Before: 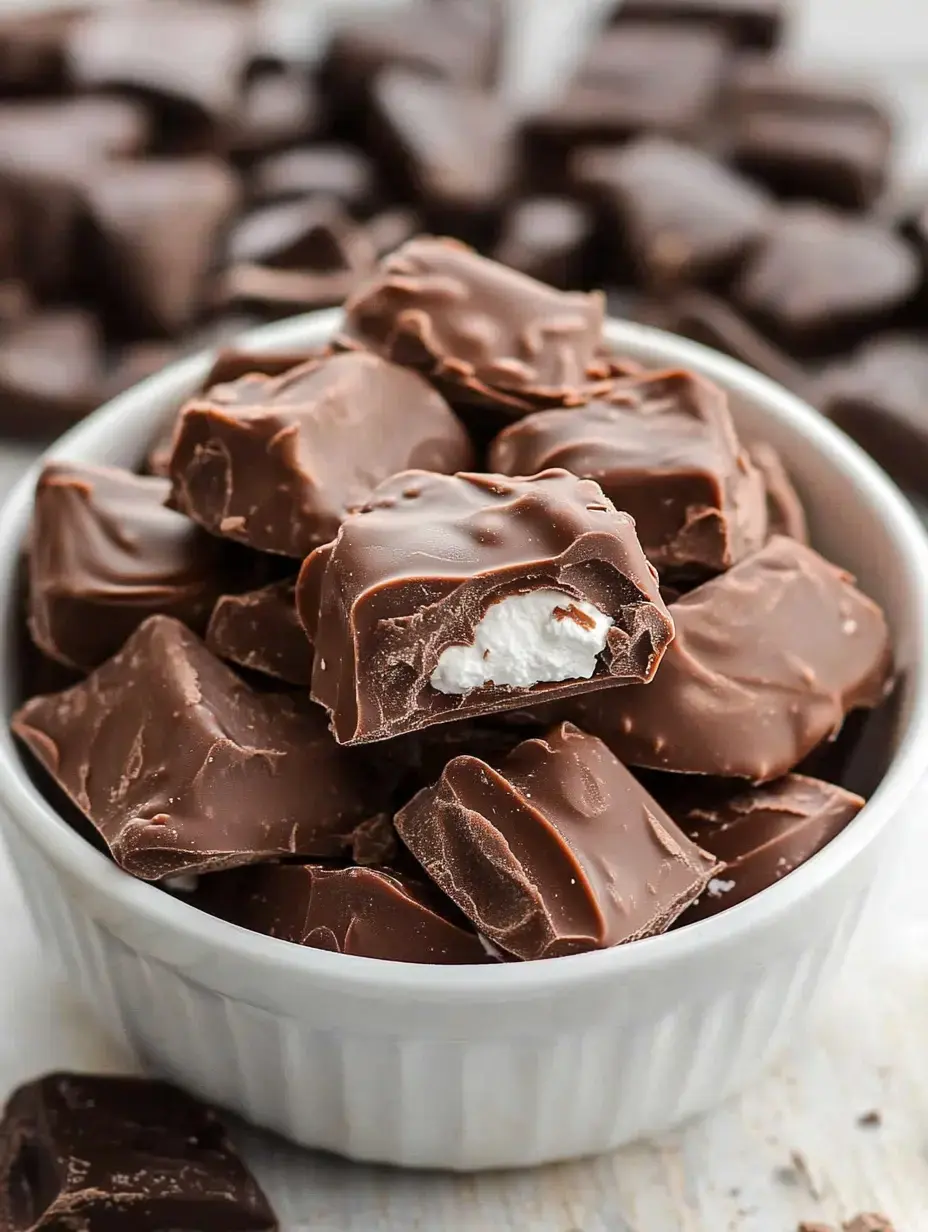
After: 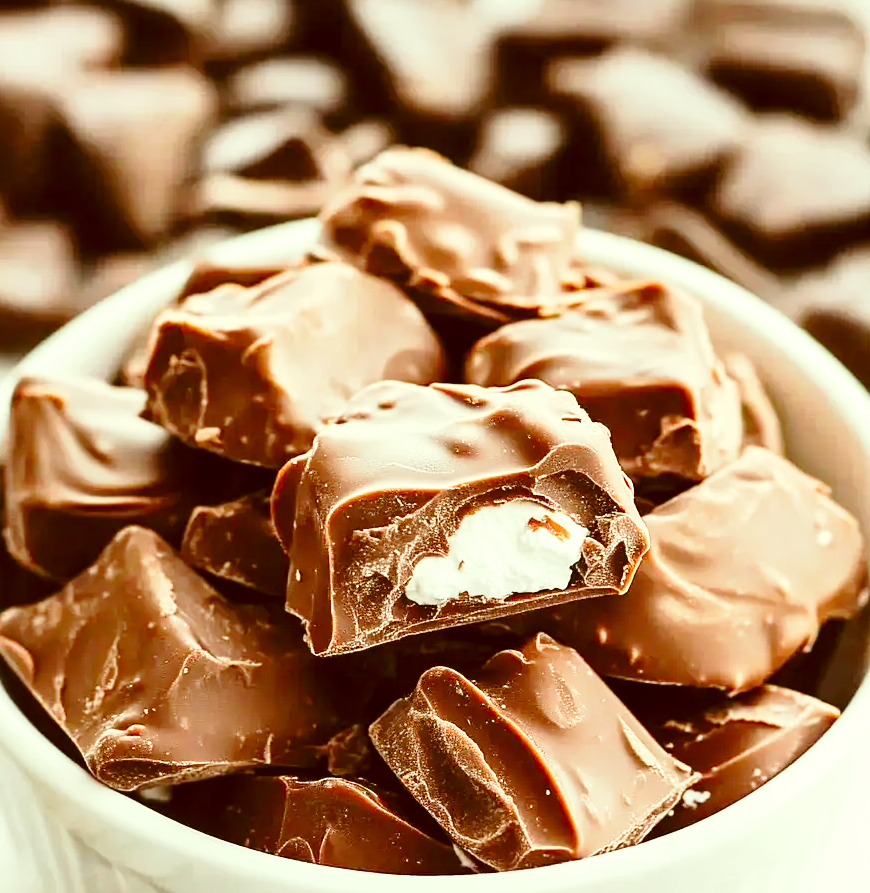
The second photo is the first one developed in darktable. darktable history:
crop: left 2.737%, top 7.287%, right 3.421%, bottom 20.179%
exposure: black level correction 0, exposure 0.5 EV, compensate exposure bias true, compensate highlight preservation false
base curve: curves: ch0 [(0, 0) (0.028, 0.03) (0.121, 0.232) (0.46, 0.748) (0.859, 0.968) (1, 1)], preserve colors none
color correction: highlights a* -5.94, highlights b* 9.48, shadows a* 10.12, shadows b* 23.94
